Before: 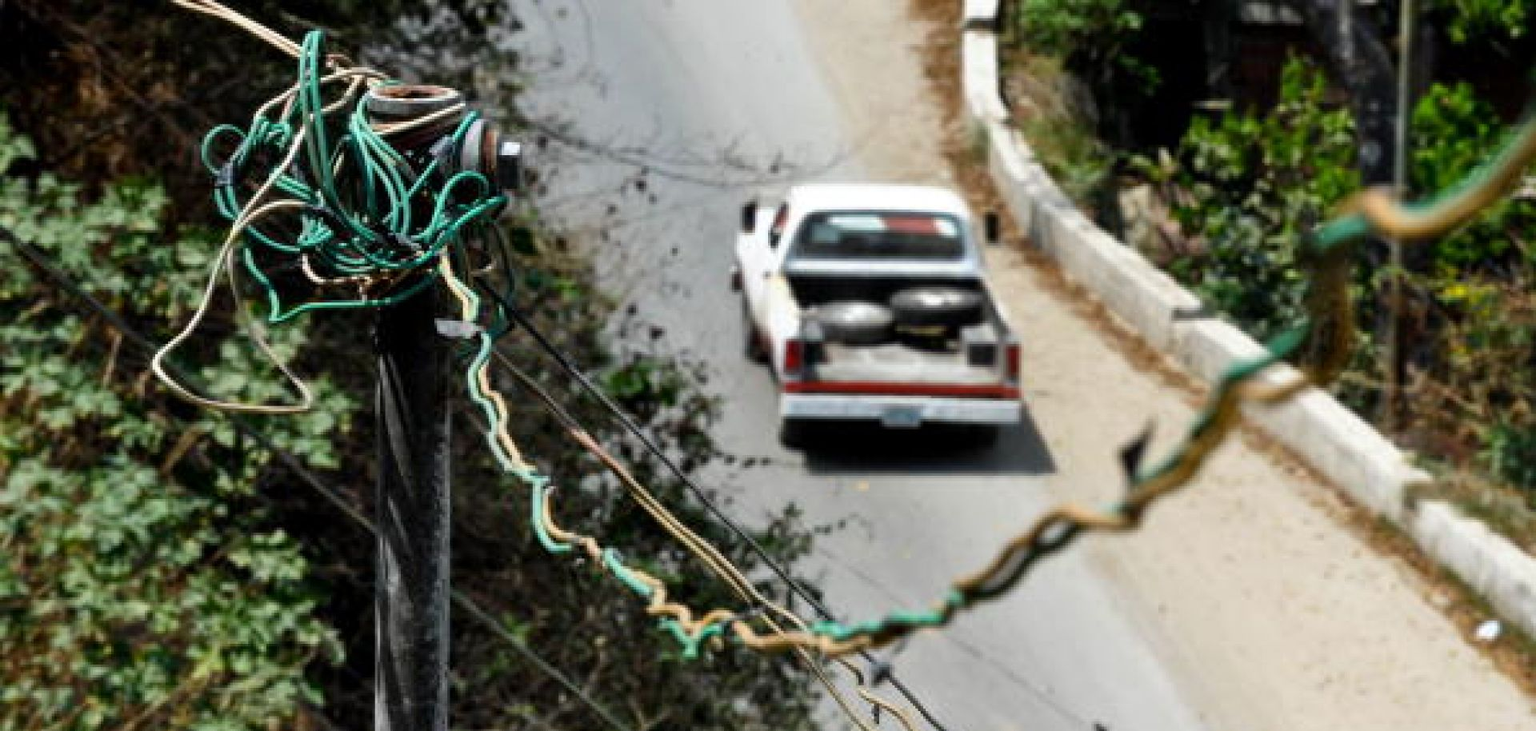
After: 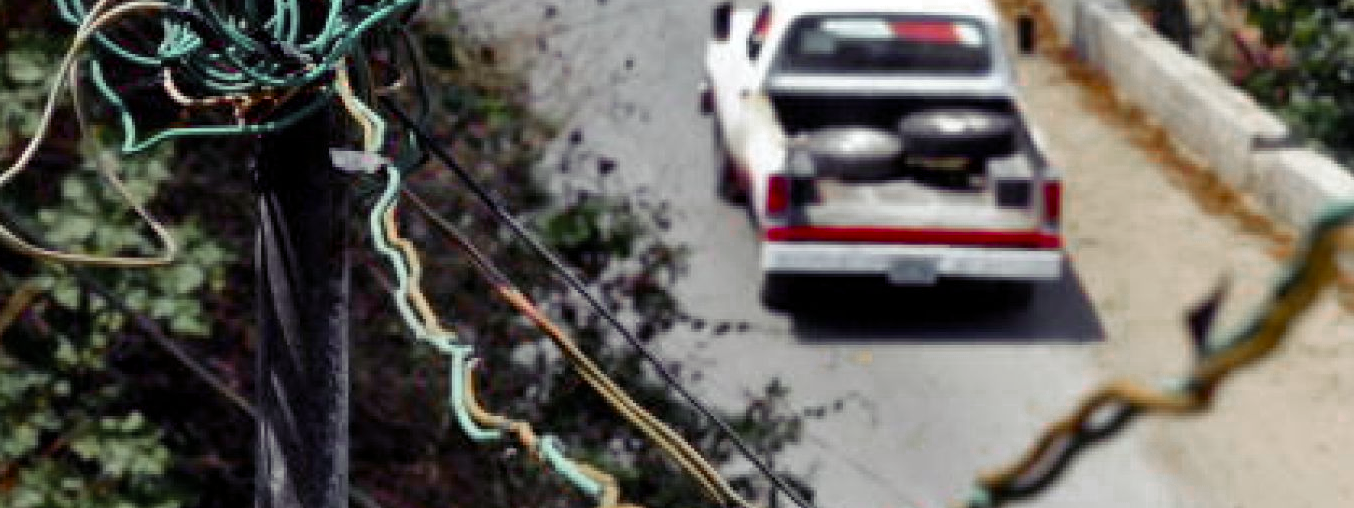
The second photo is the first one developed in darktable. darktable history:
crop: left 11.158%, top 27.386%, right 18.298%, bottom 17.011%
color zones: curves: ch0 [(0, 0.48) (0.209, 0.398) (0.305, 0.332) (0.429, 0.493) (0.571, 0.5) (0.714, 0.5) (0.857, 0.5) (1, 0.48)]; ch1 [(0, 0.736) (0.143, 0.625) (0.225, 0.371) (0.429, 0.256) (0.571, 0.241) (0.714, 0.213) (0.857, 0.48) (1, 0.736)]; ch2 [(0, 0.448) (0.143, 0.498) (0.286, 0.5) (0.429, 0.5) (0.571, 0.5) (0.714, 0.5) (0.857, 0.5) (1, 0.448)]
color balance rgb: shadows lift › luminance -21.593%, shadows lift › chroma 9.017%, shadows lift › hue 282.16°, perceptual saturation grading › global saturation 29.774%, global vibrance 20%
